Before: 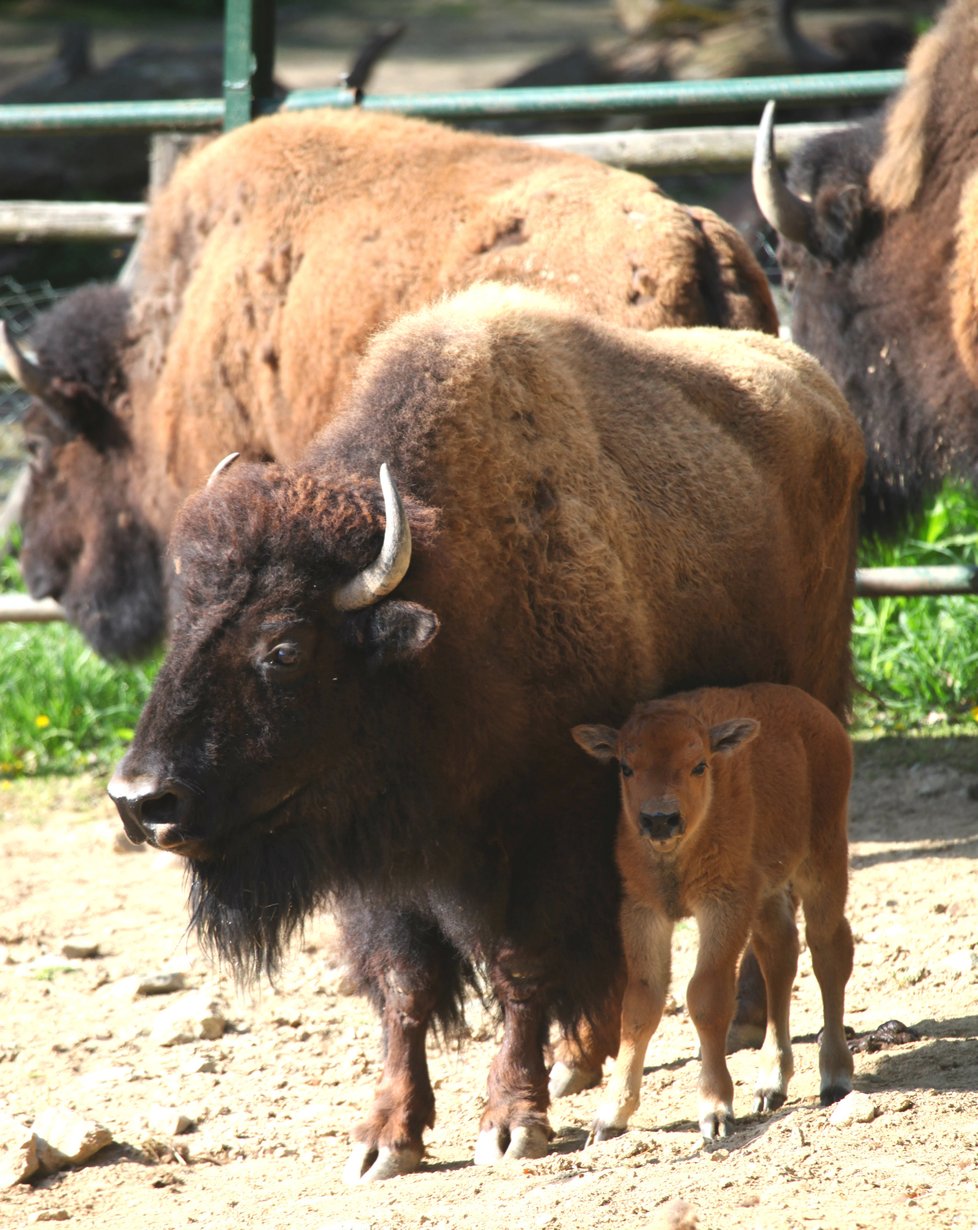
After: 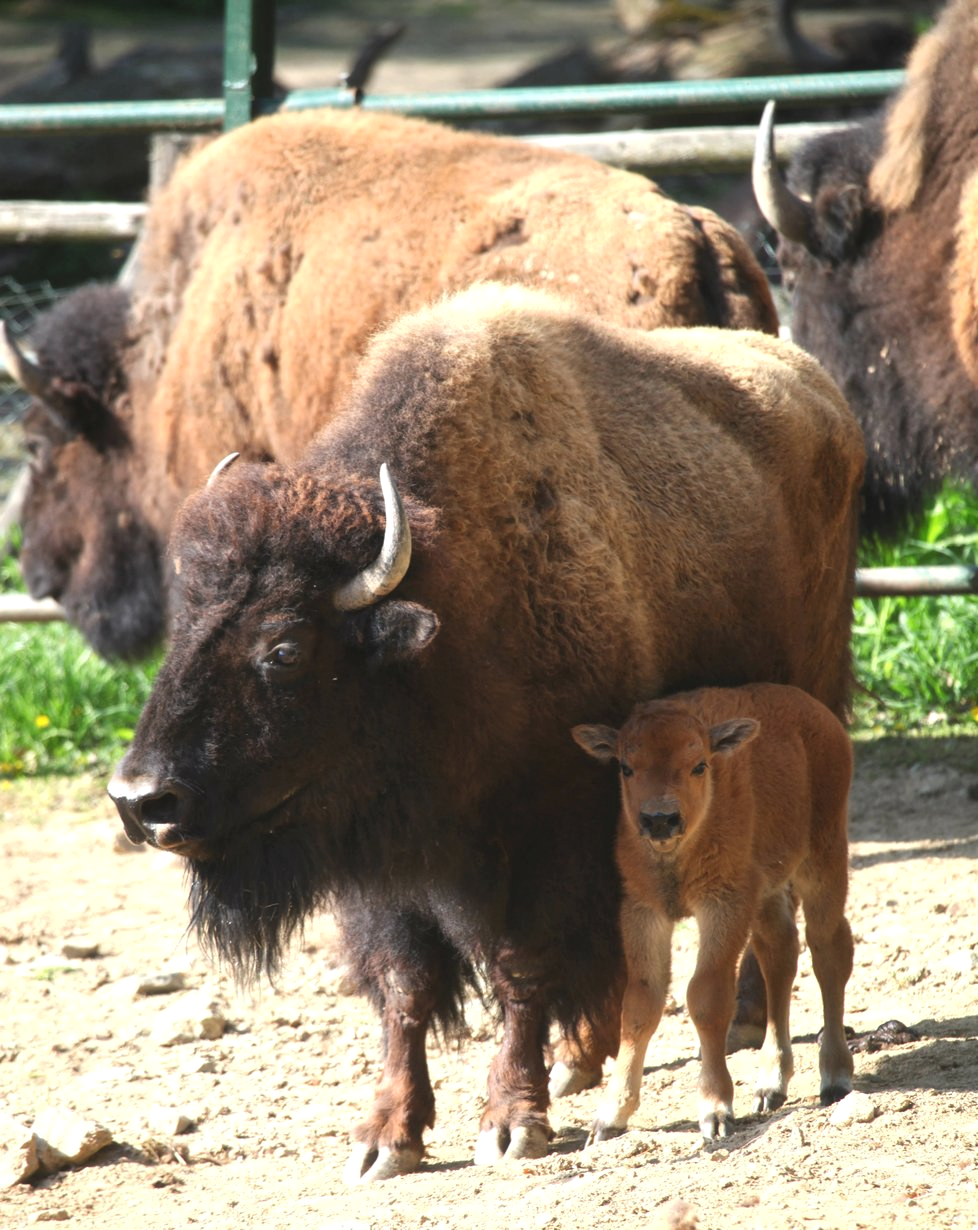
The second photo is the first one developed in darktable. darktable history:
haze removal: strength -0.037, compatibility mode true, adaptive false
local contrast: highlights 107%, shadows 97%, detail 119%, midtone range 0.2
tone equalizer: on, module defaults
